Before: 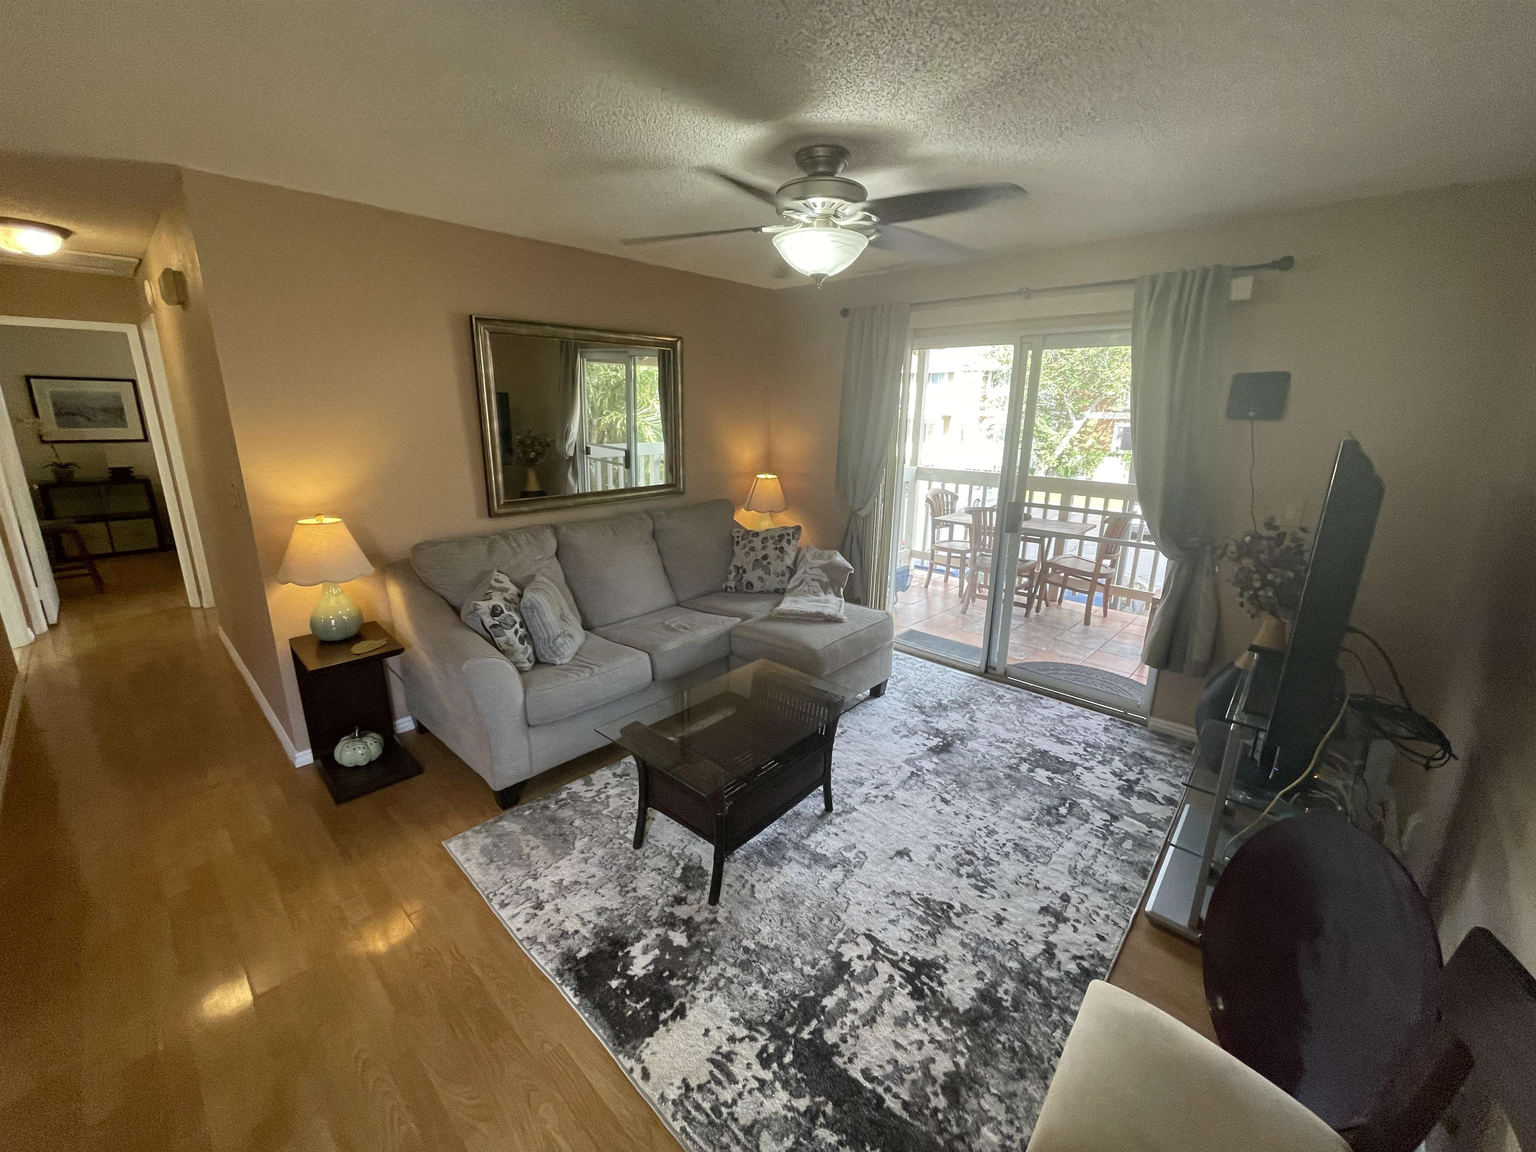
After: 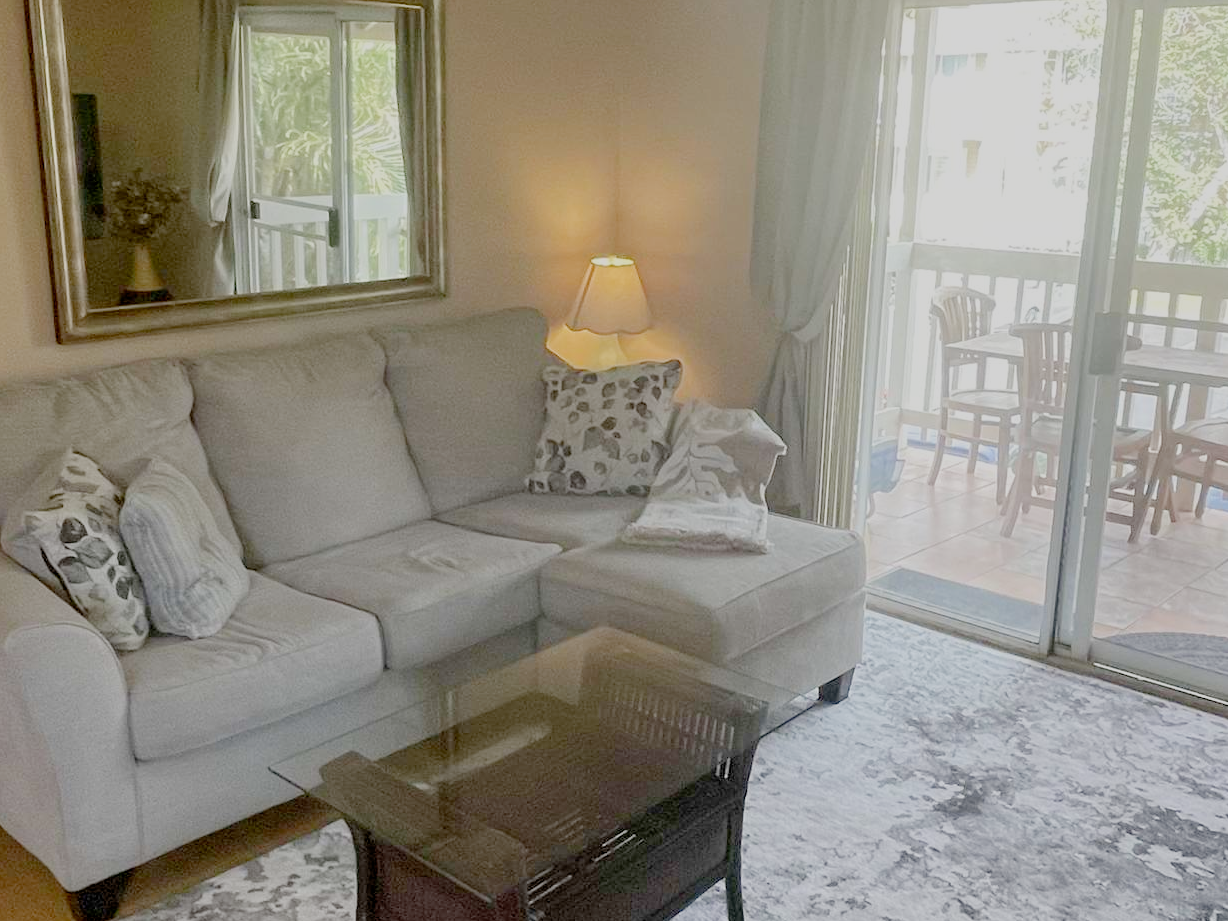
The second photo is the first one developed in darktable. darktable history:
crop: left 30%, top 30%, right 30%, bottom 30%
filmic rgb: black relative exposure -7 EV, white relative exposure 6 EV, threshold 3 EV, target black luminance 0%, hardness 2.73, latitude 61.22%, contrast 0.691, highlights saturation mix 10%, shadows ↔ highlights balance -0.073%, preserve chrominance no, color science v4 (2020), iterations of high-quality reconstruction 10, contrast in shadows soft, contrast in highlights soft, enable highlight reconstruction true
exposure: exposure 1 EV, compensate highlight preservation false
